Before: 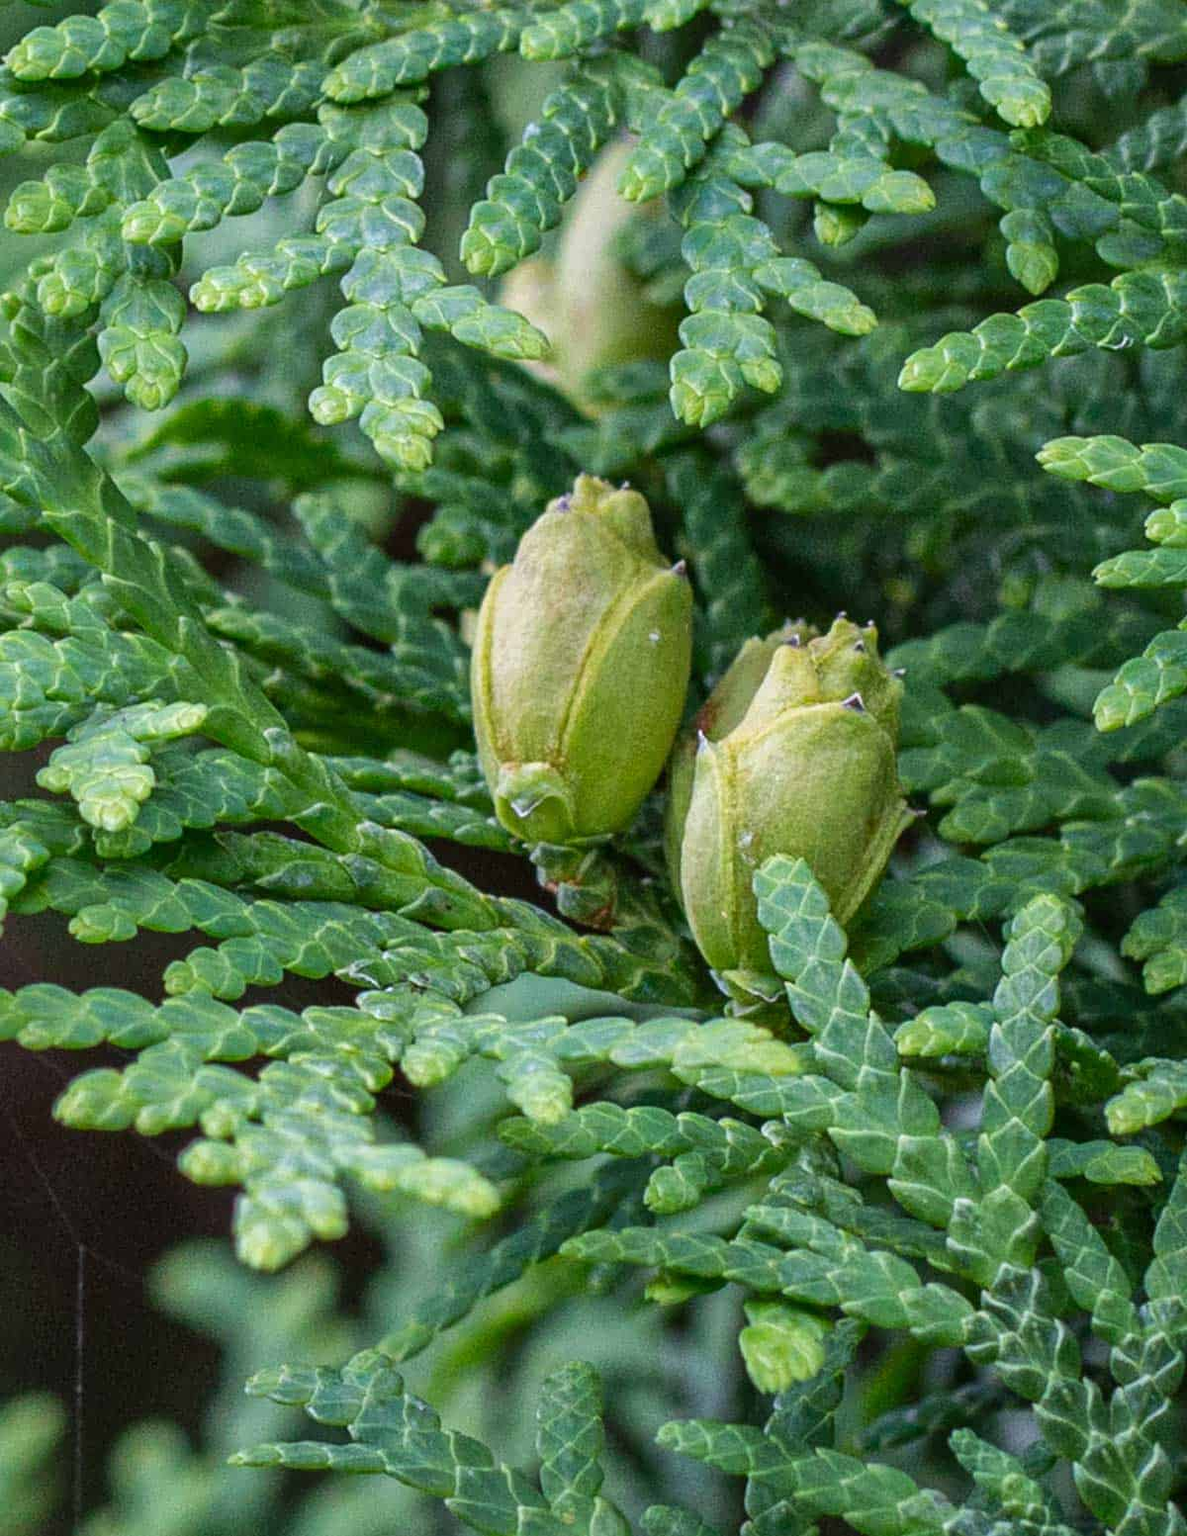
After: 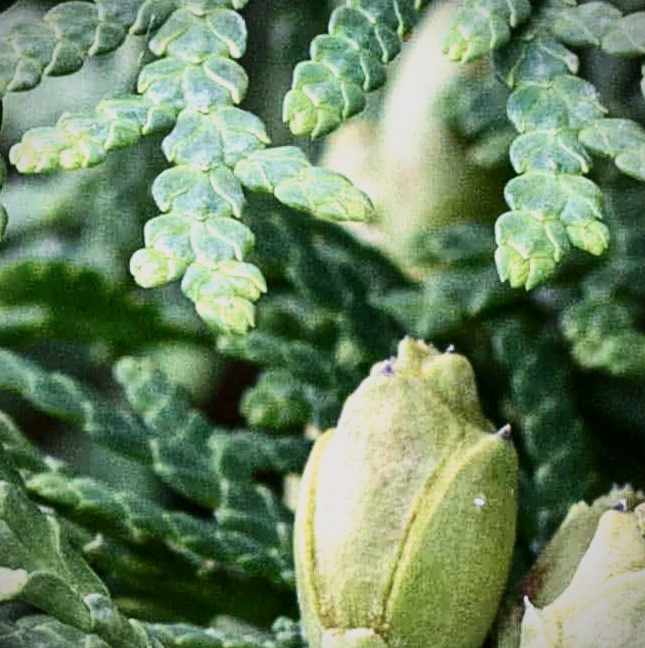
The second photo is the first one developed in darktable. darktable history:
crop: left 15.176%, top 9.164%, right 31.06%, bottom 49.05%
tone curve: curves: ch0 [(0, 0) (0.003, 0.002) (0.011, 0.009) (0.025, 0.021) (0.044, 0.037) (0.069, 0.058) (0.1, 0.083) (0.136, 0.122) (0.177, 0.165) (0.224, 0.216) (0.277, 0.277) (0.335, 0.344) (0.399, 0.418) (0.468, 0.499) (0.543, 0.586) (0.623, 0.679) (0.709, 0.779) (0.801, 0.877) (0.898, 0.977) (1, 1)], preserve colors none
exposure: exposure 0.209 EV, compensate exposure bias true, compensate highlight preservation false
shadows and highlights: radius 120.11, shadows 21.89, white point adjustment -9.67, highlights -12.88, highlights color adjustment 88.98%, soften with gaussian
vignetting: fall-off start 91.21%
contrast brightness saturation: contrast 0.251, saturation -0.316
